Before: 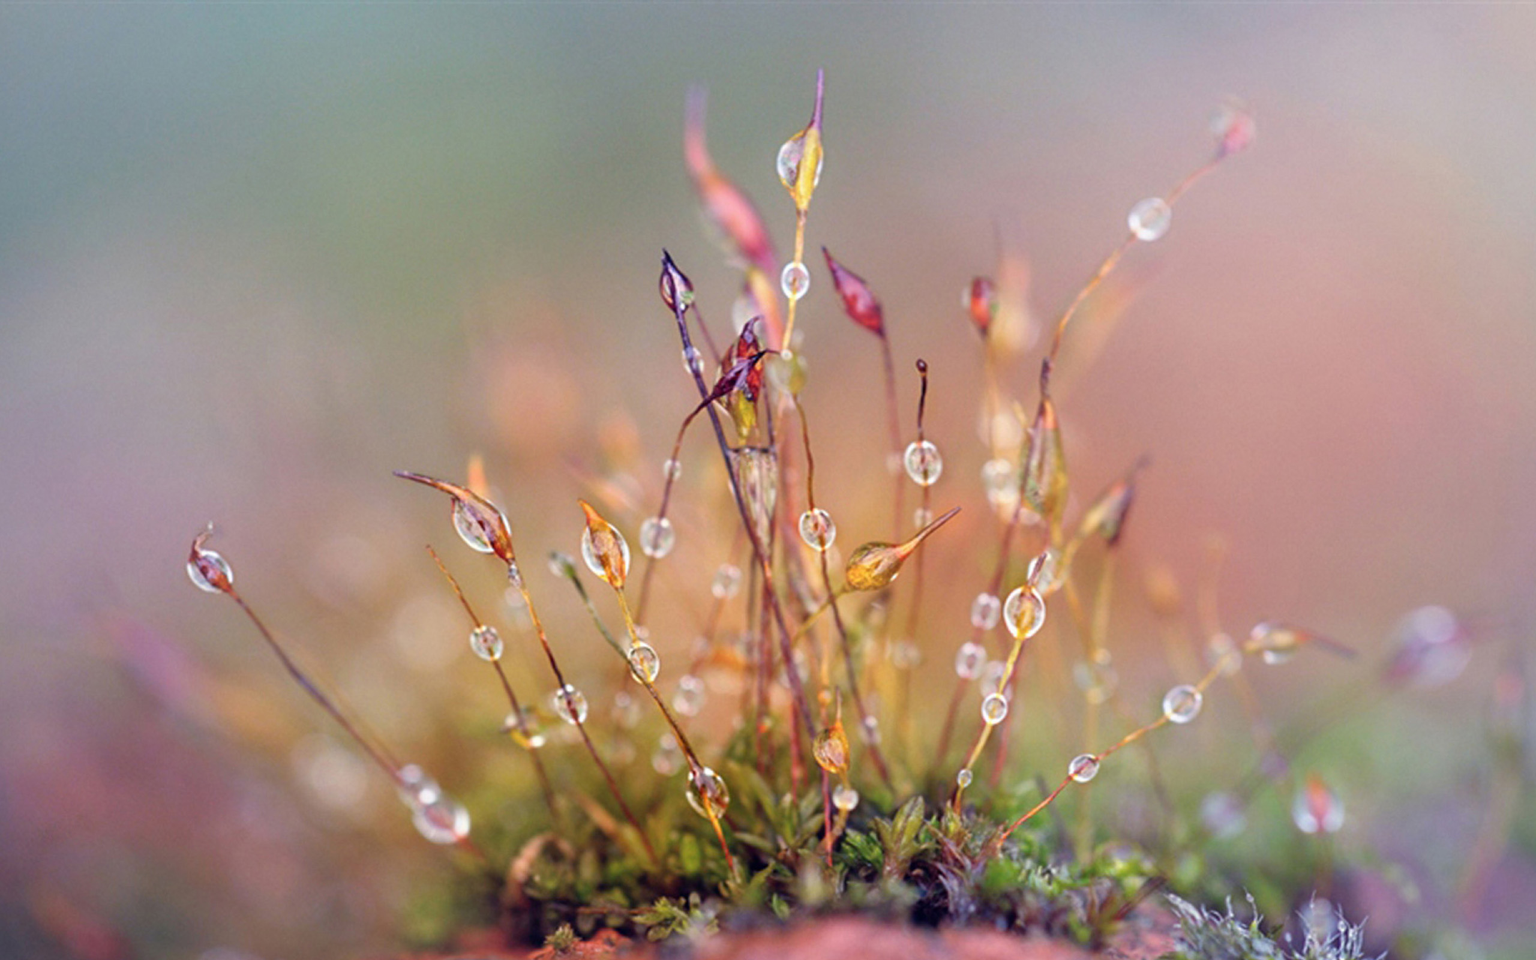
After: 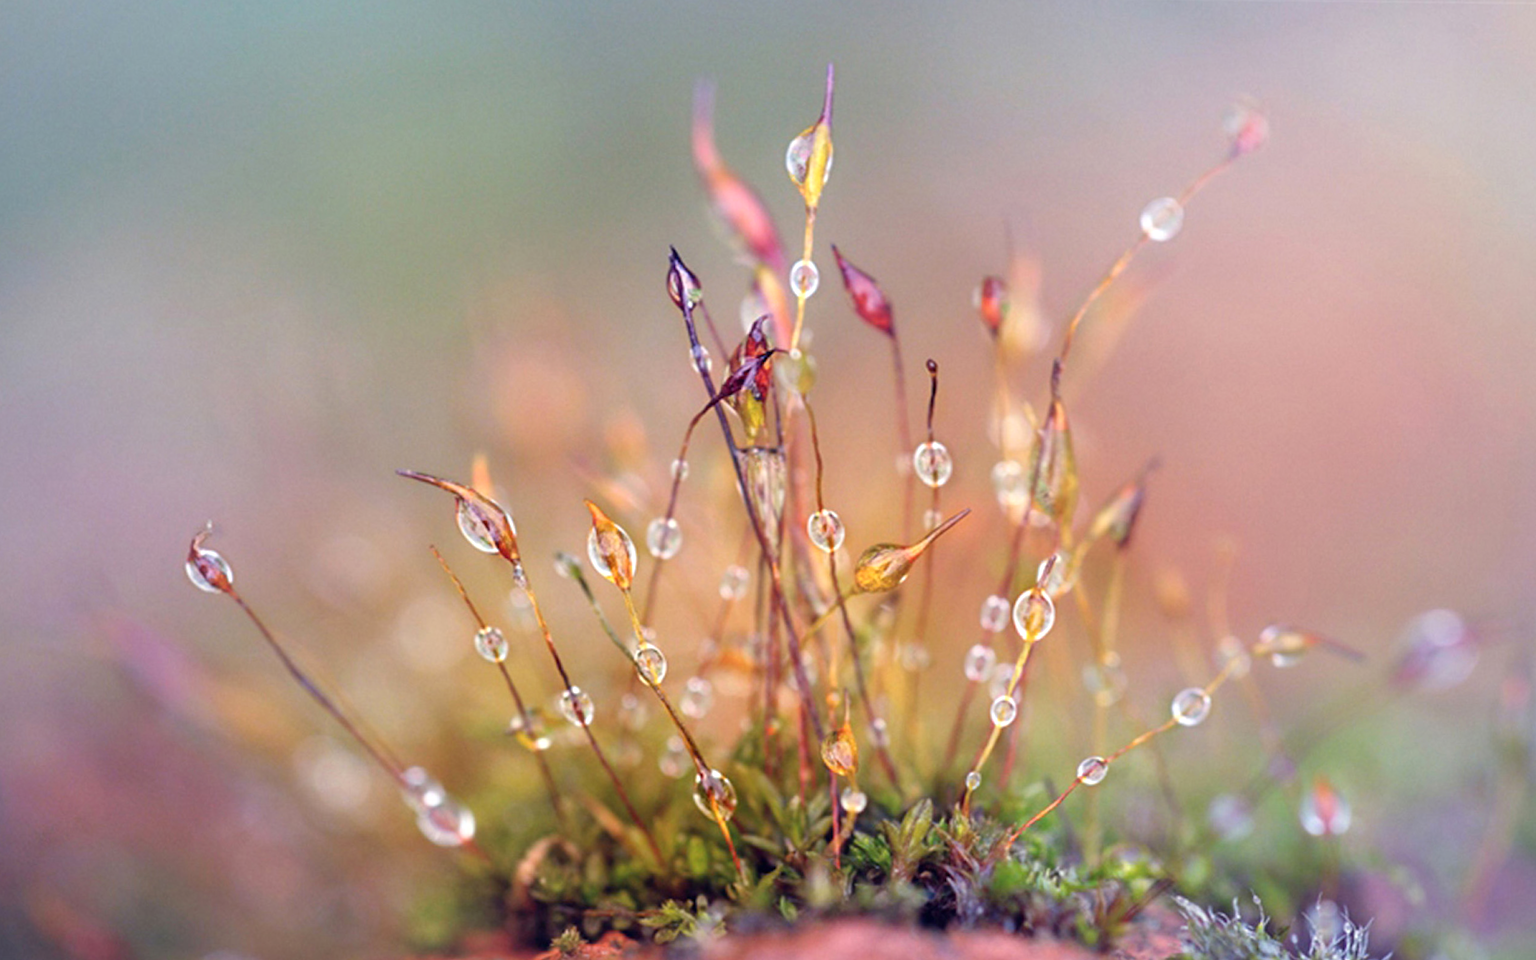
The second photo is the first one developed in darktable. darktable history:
rotate and perspective: rotation 0.174°, lens shift (vertical) 0.013, lens shift (horizontal) 0.019, shear 0.001, automatic cropping original format, crop left 0.007, crop right 0.991, crop top 0.016, crop bottom 0.997
exposure: exposure 0.2 EV, compensate highlight preservation false
